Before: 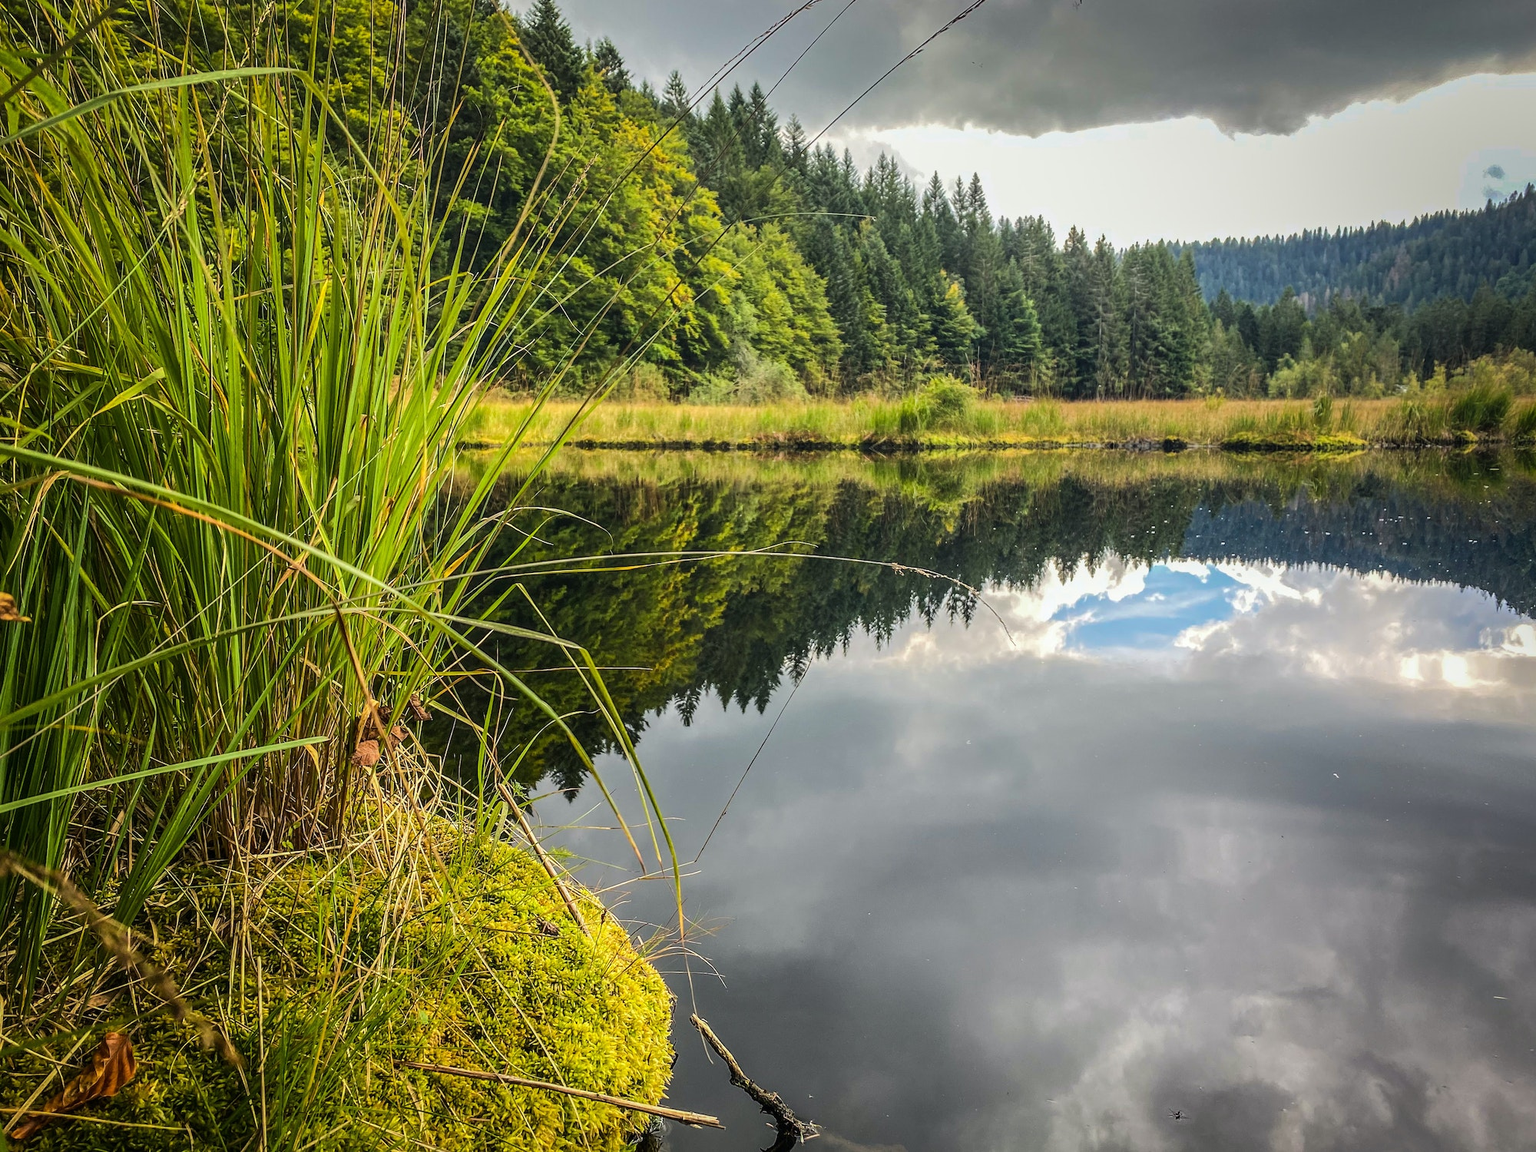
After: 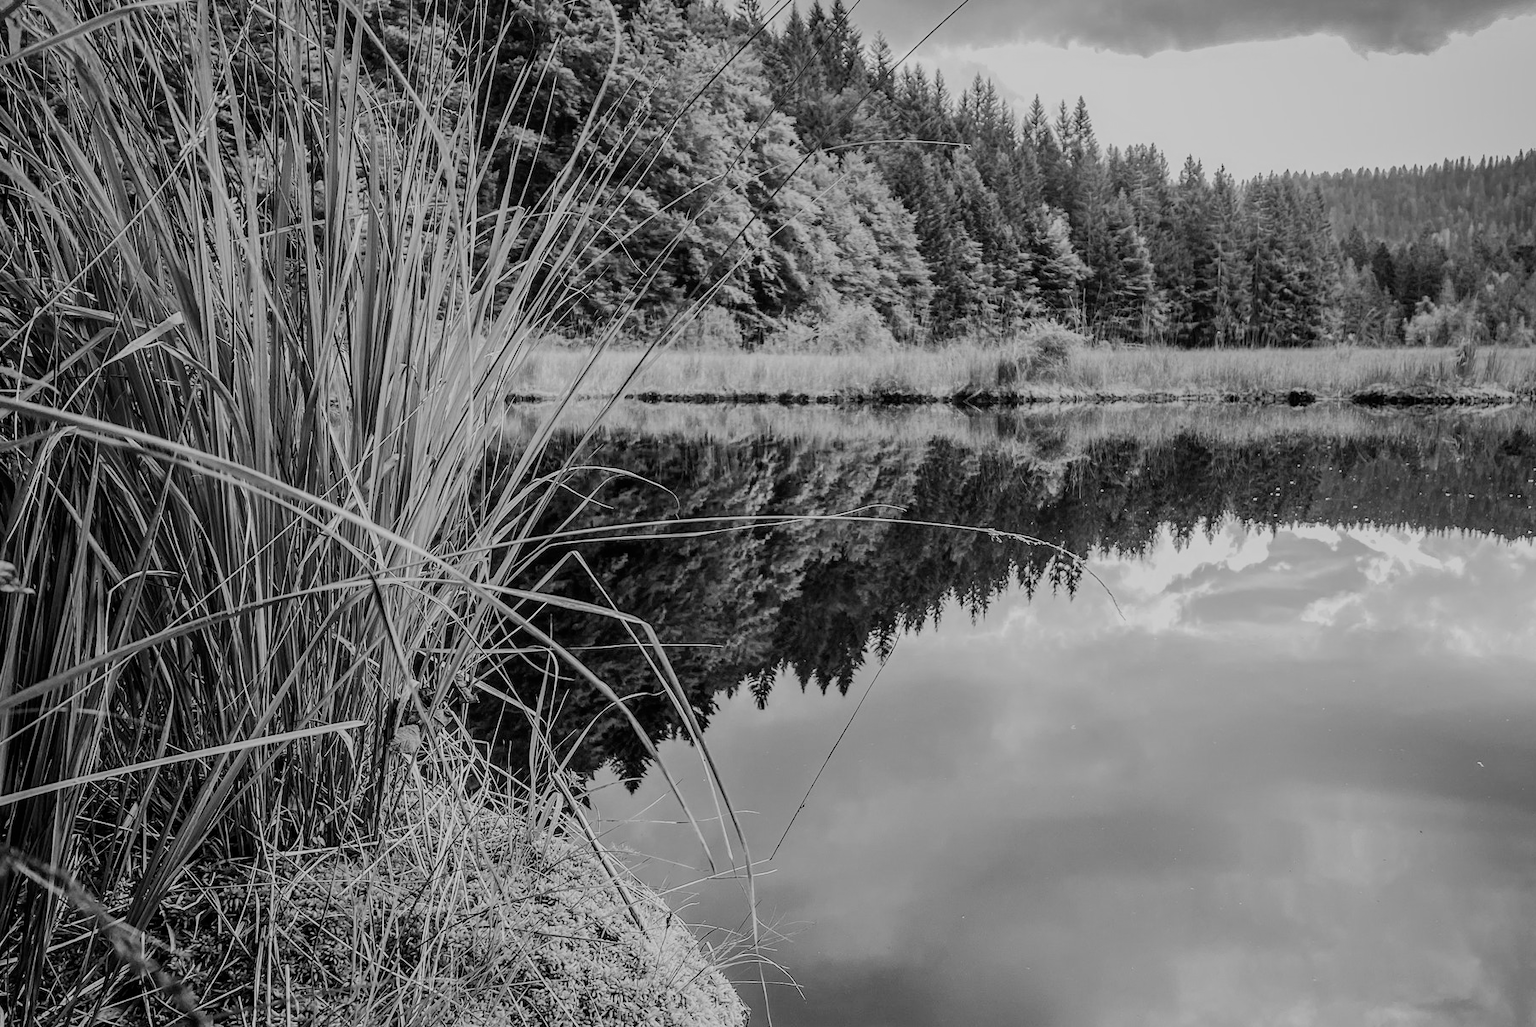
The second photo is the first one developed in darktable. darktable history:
tone equalizer: on, module defaults
monochrome: on, module defaults
white balance: red 0.983, blue 1.036
crop: top 7.49%, right 9.717%, bottom 11.943%
filmic rgb: black relative exposure -6.98 EV, white relative exposure 5.63 EV, hardness 2.86
exposure: compensate highlight preservation false
